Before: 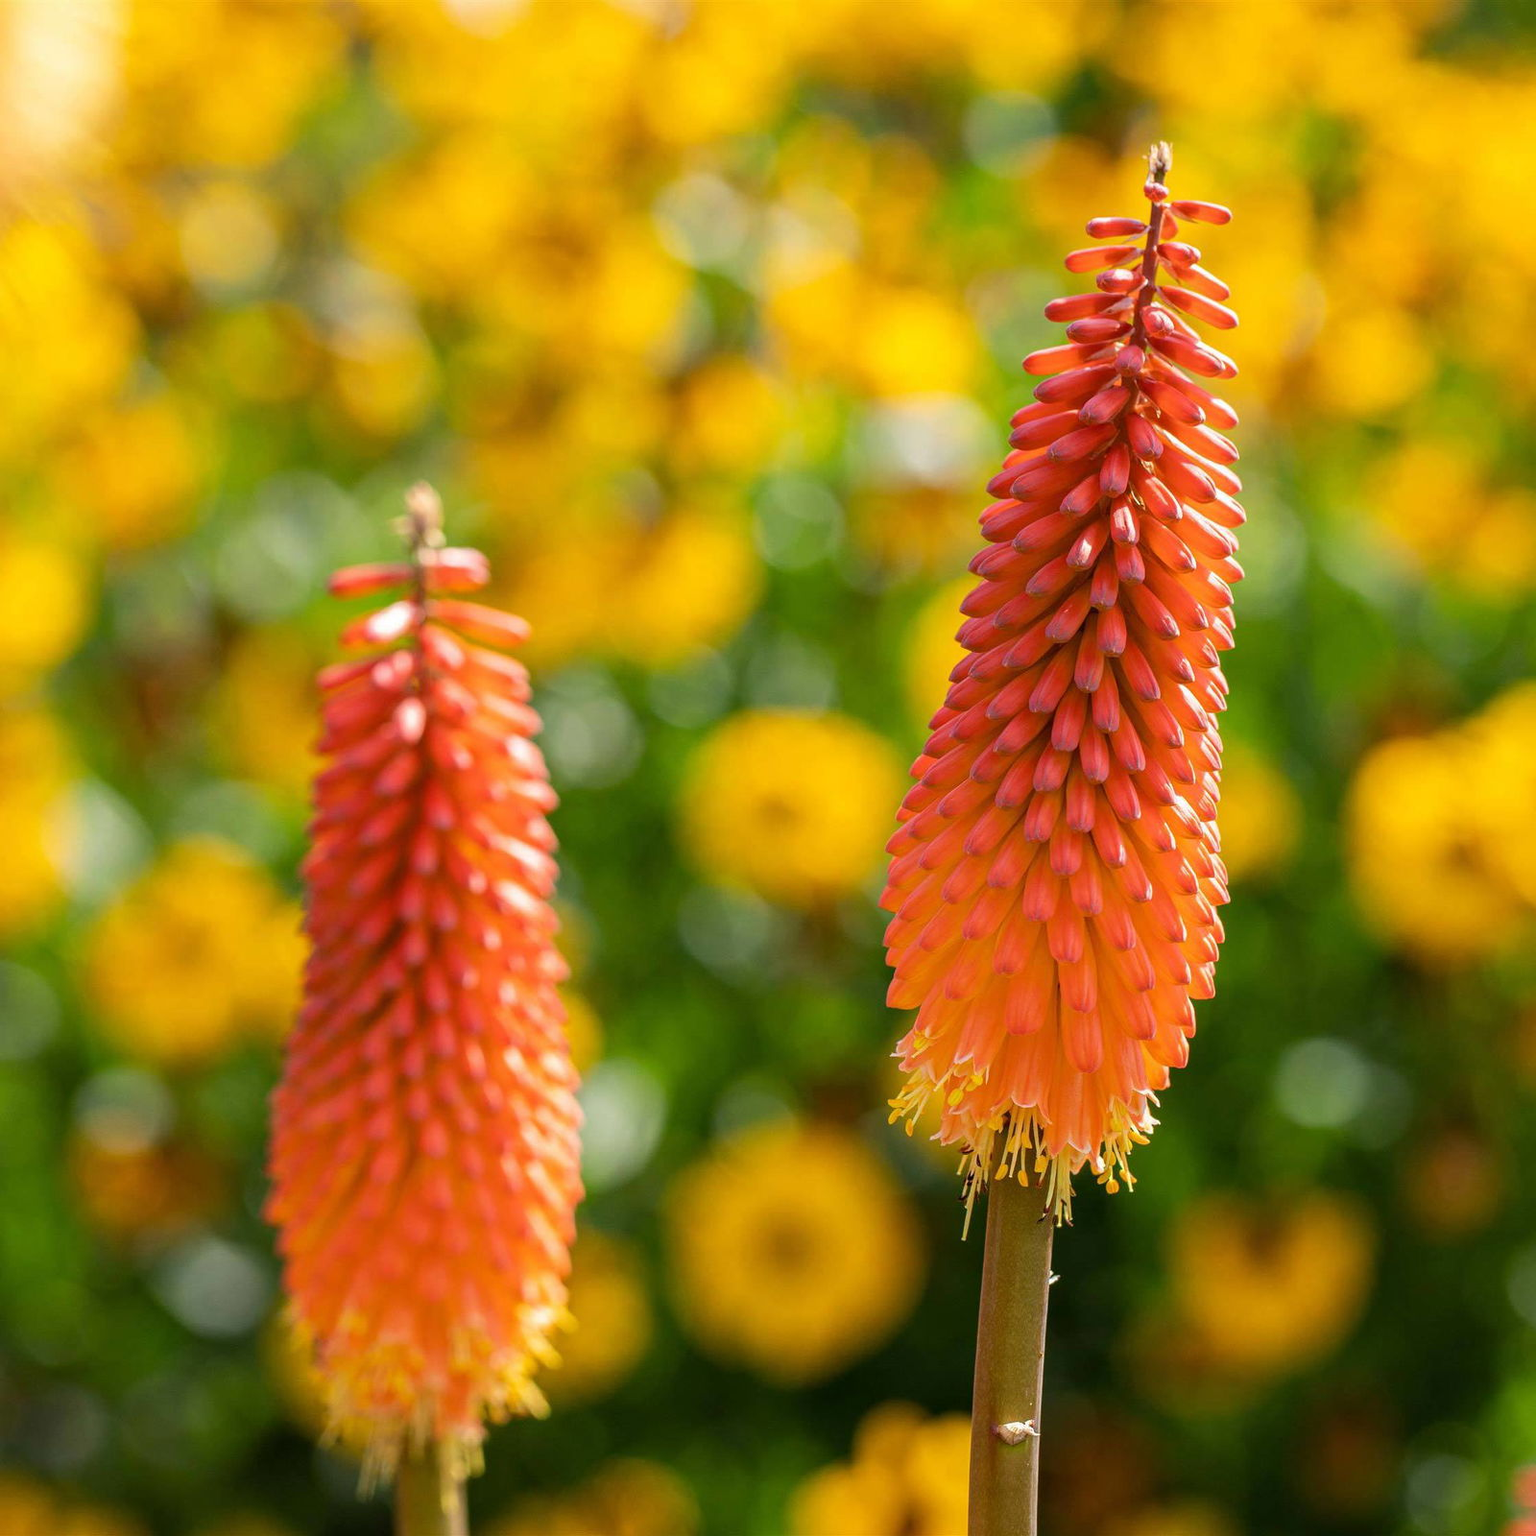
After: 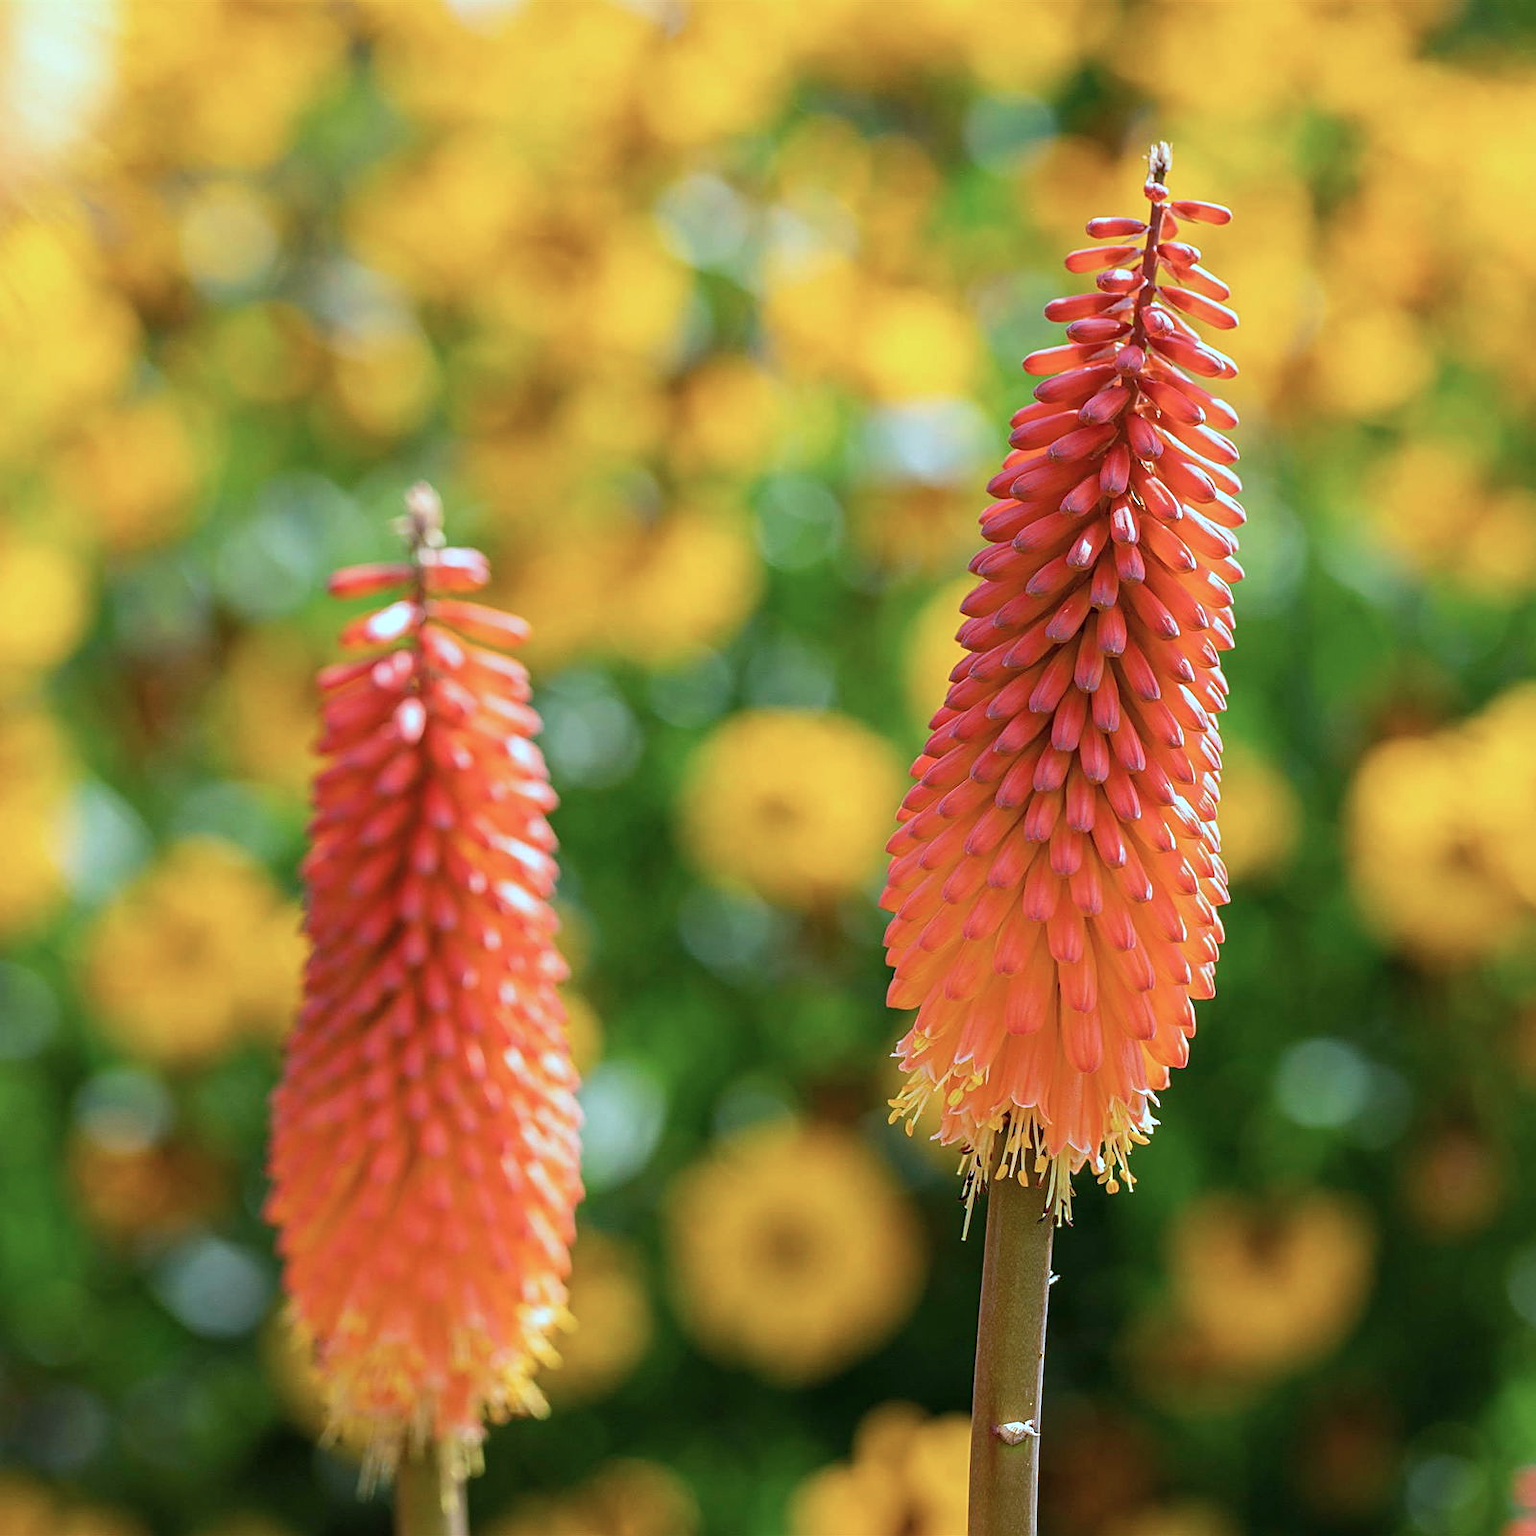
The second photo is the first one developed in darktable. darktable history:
color correction: highlights a* -8.85, highlights b* -22.97
sharpen: on, module defaults
